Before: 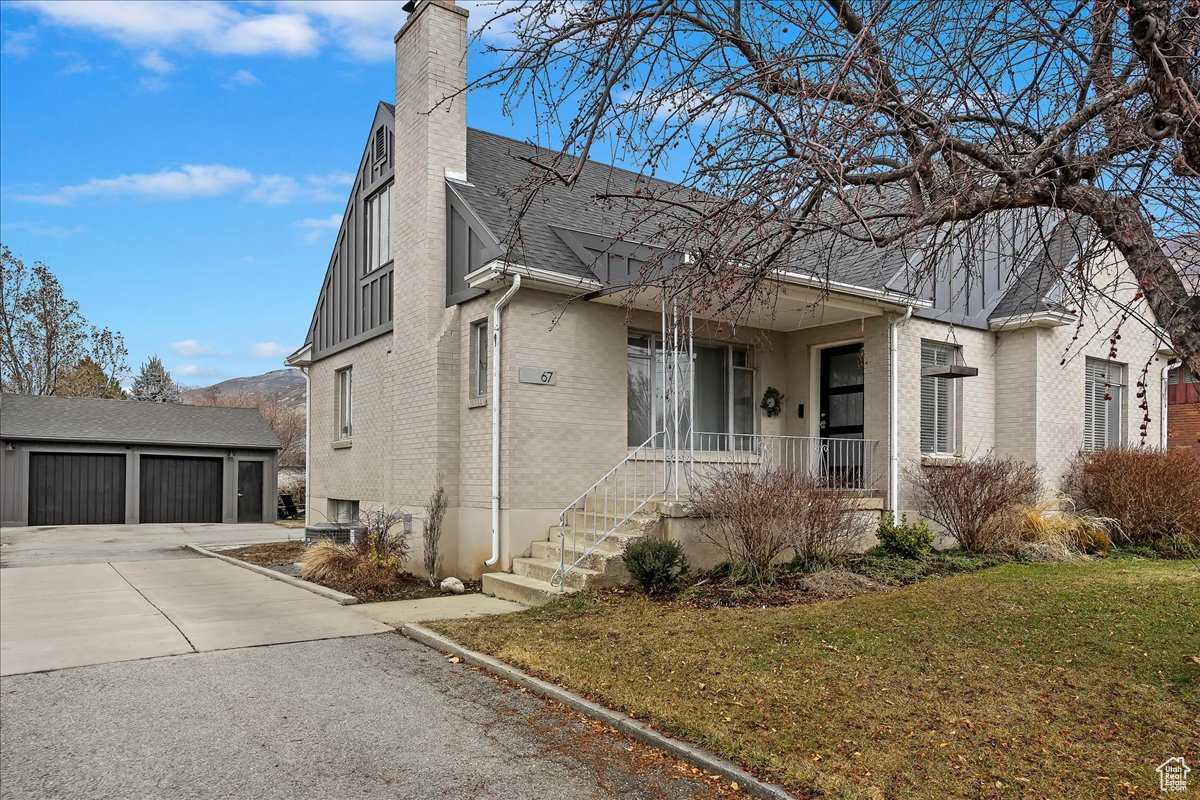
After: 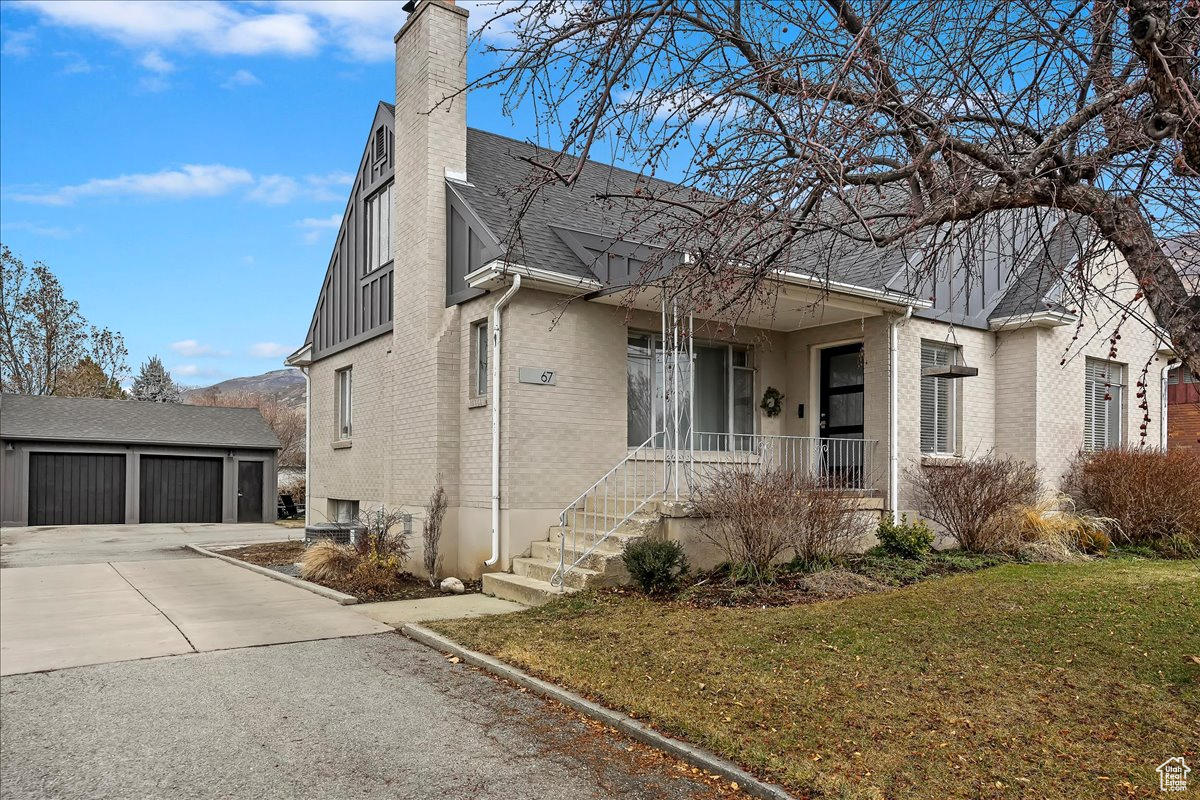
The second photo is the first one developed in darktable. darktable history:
shadows and highlights: shadows -0.315, highlights 38.52, shadows color adjustment 98.01%, highlights color adjustment 59.04%
